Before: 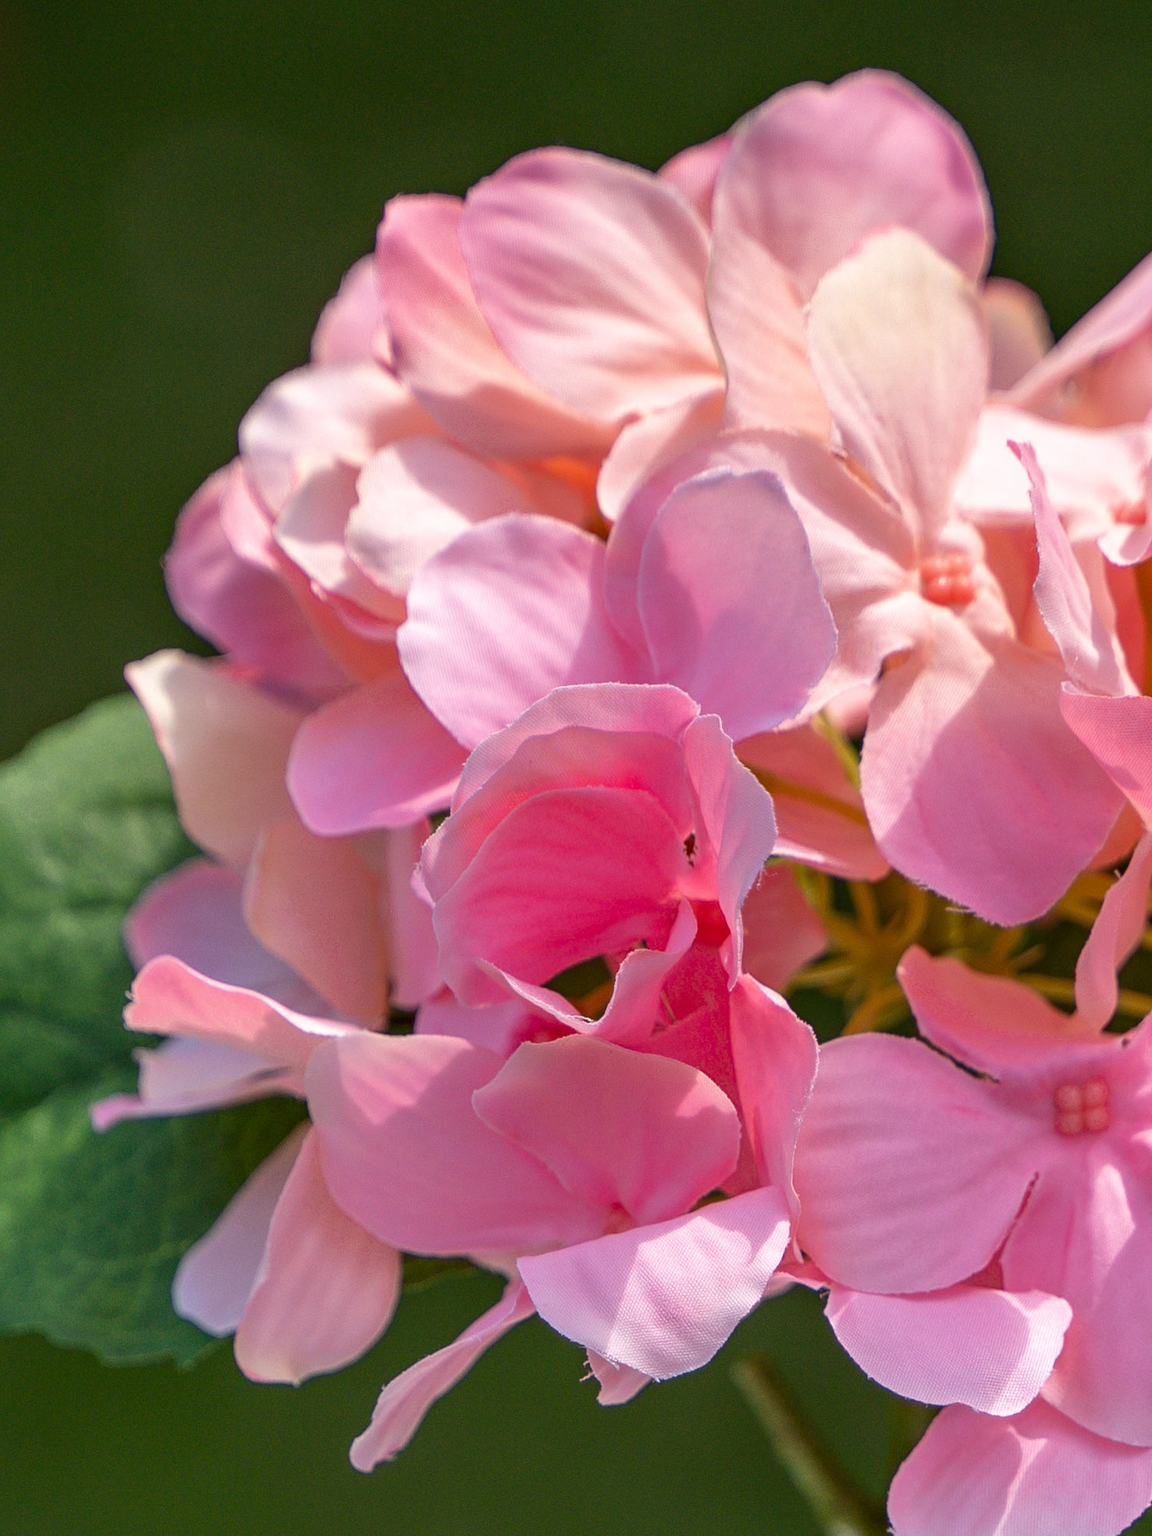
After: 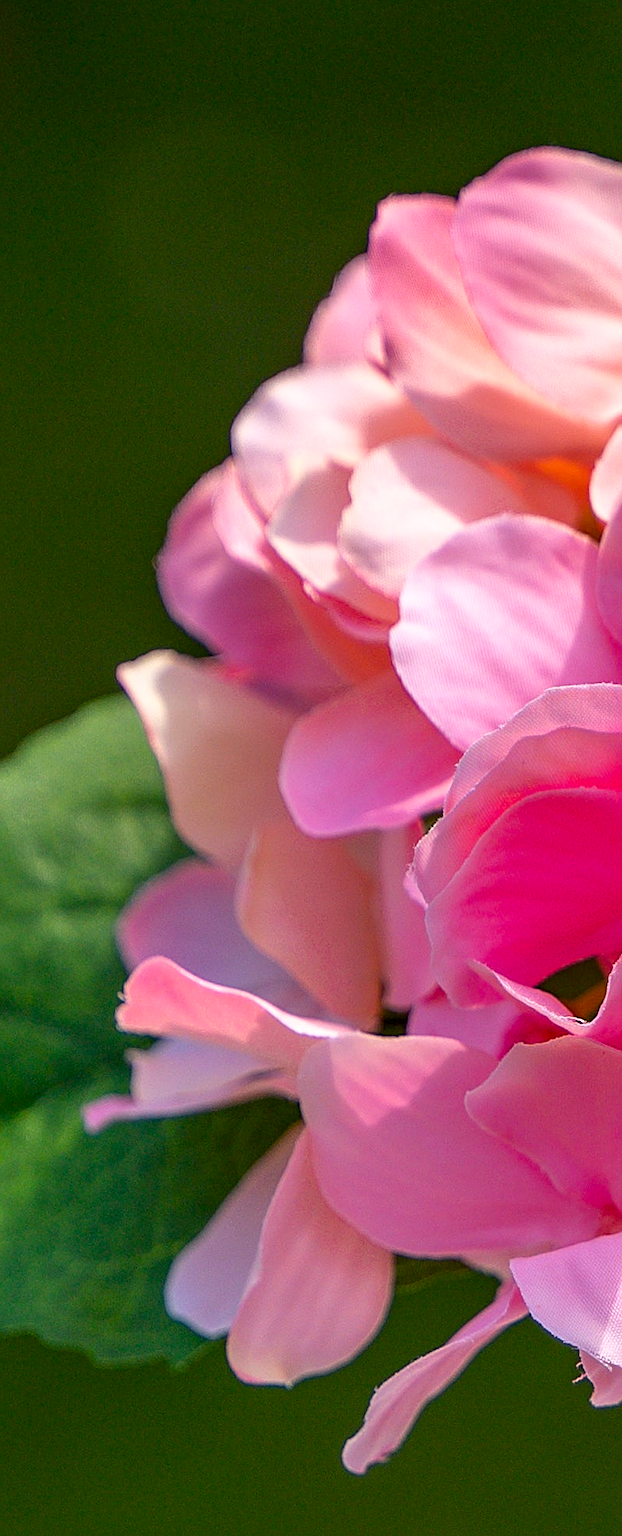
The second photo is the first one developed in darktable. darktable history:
color balance rgb: shadows lift › luminance -5.178%, shadows lift › chroma 1.164%, shadows lift › hue 218.65°, global offset › luminance -0.283%, global offset › hue 261.83°, perceptual saturation grading › global saturation 16.49%, global vibrance 27.788%
crop: left 0.722%, right 45.305%, bottom 0.089%
shadows and highlights: shadows -0.795, highlights 40.21, shadows color adjustment 98.01%, highlights color adjustment 58.02%
sharpen: on, module defaults
